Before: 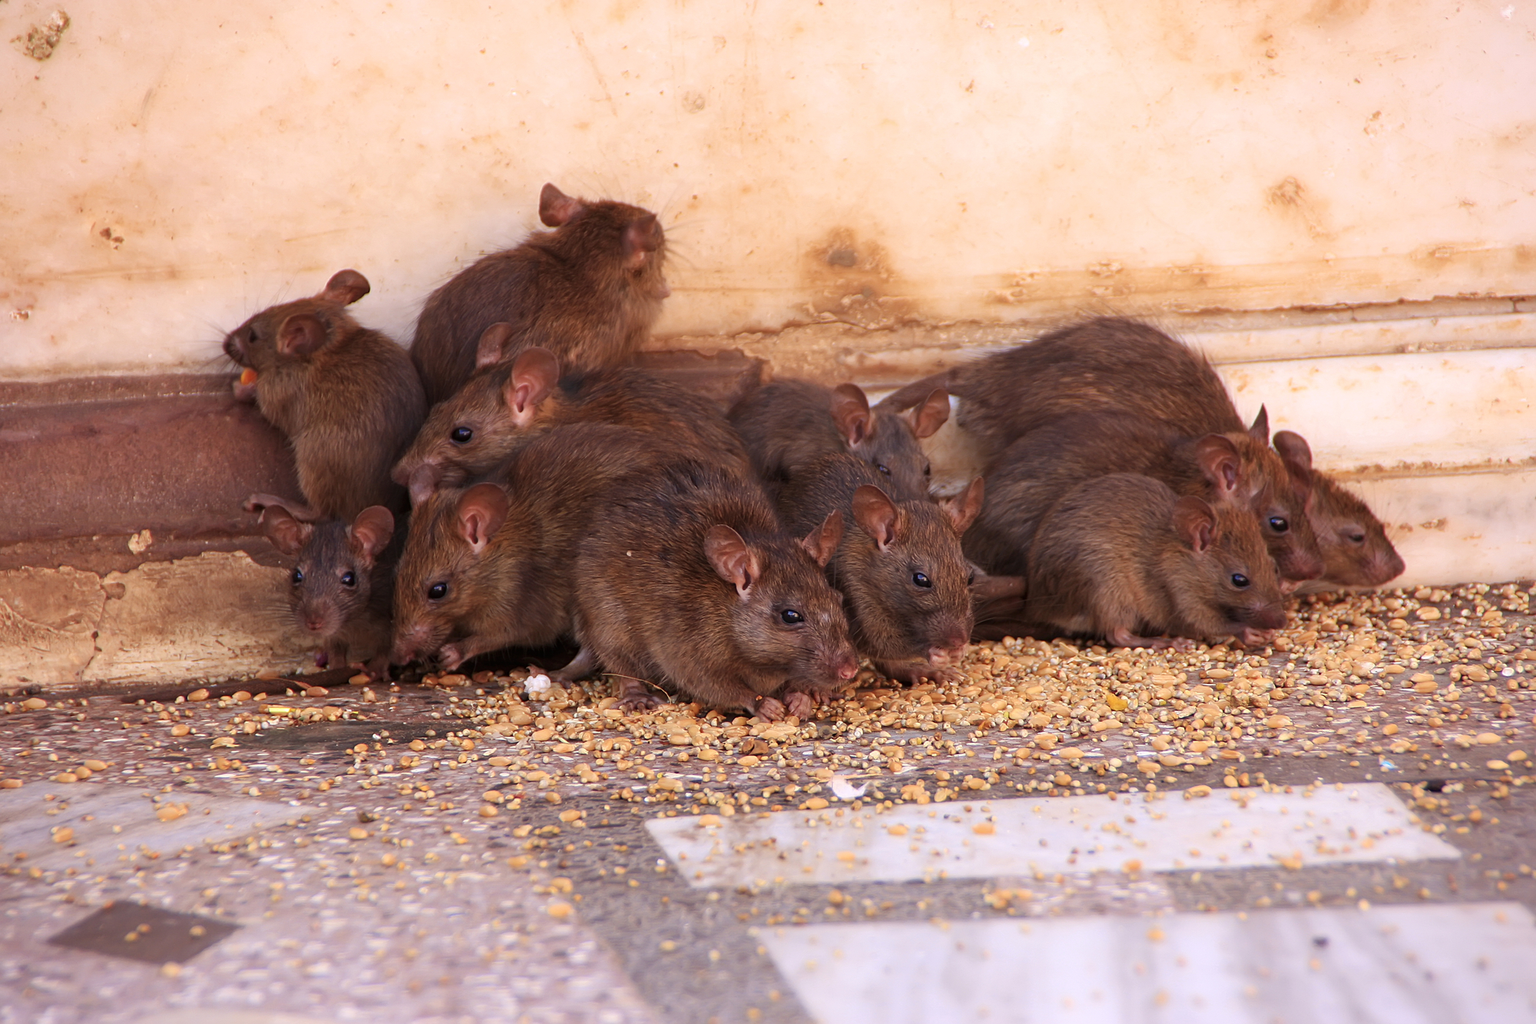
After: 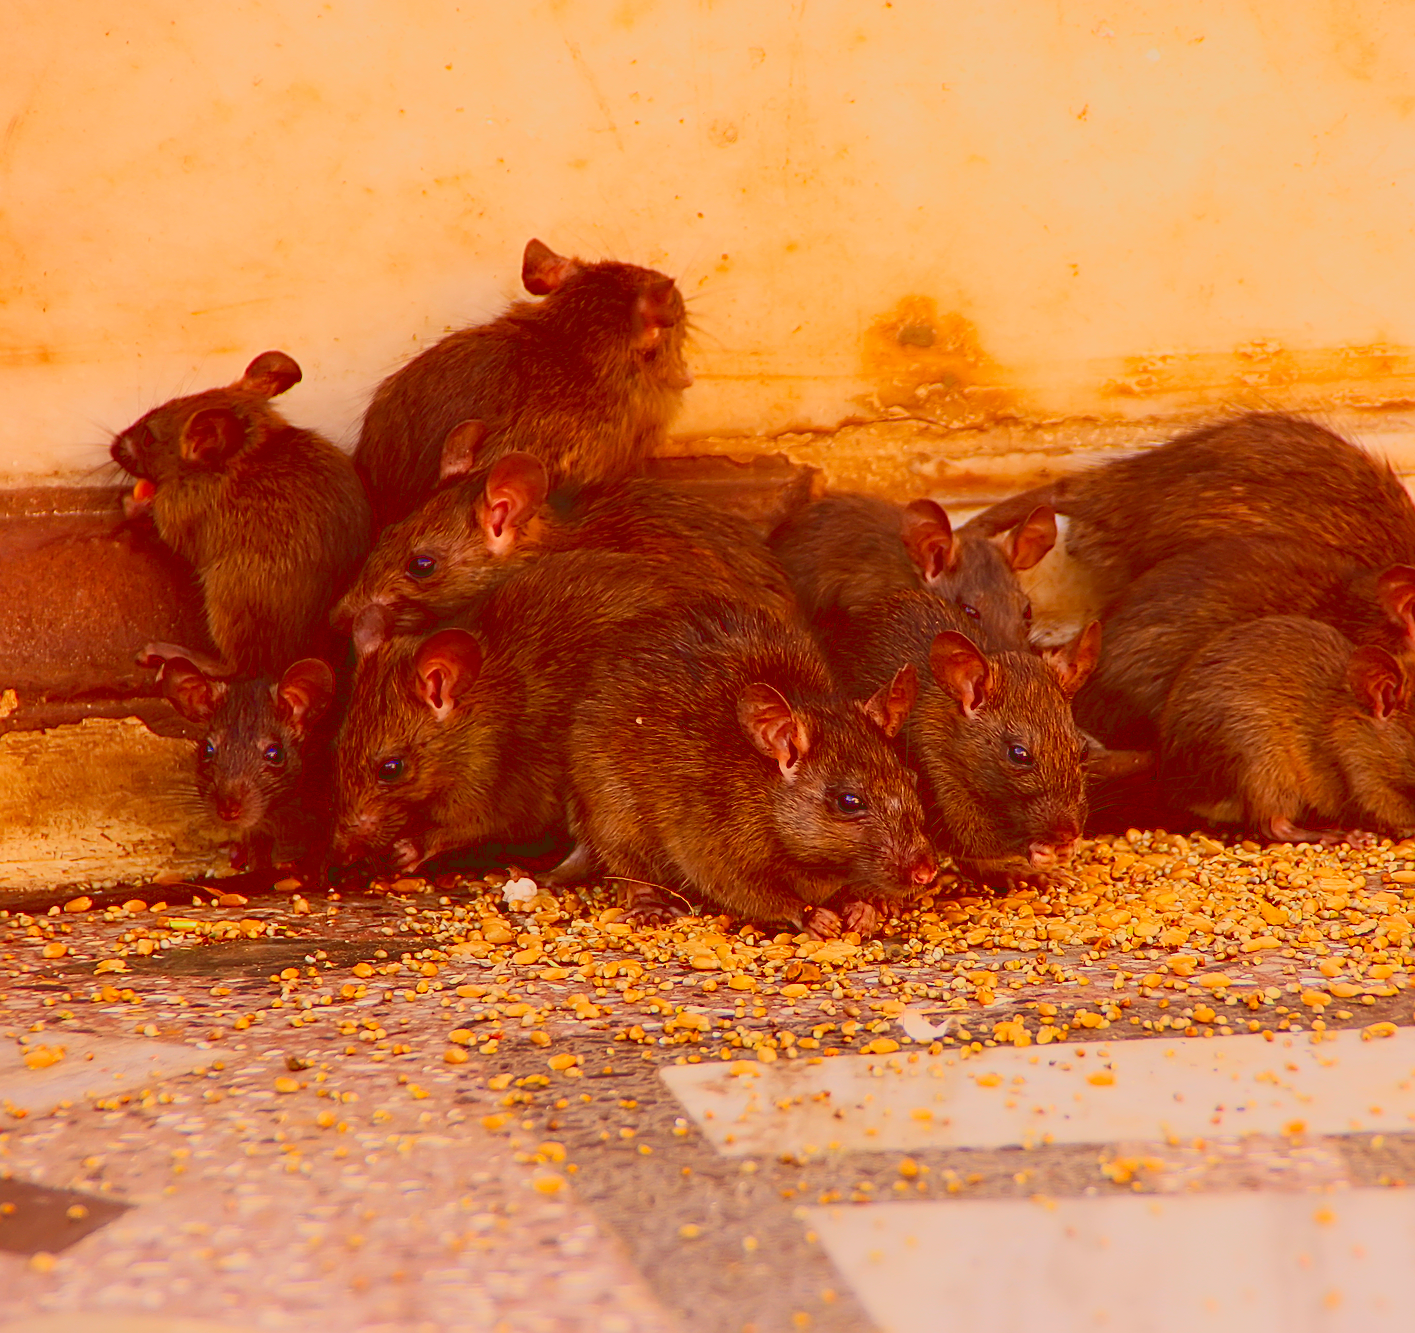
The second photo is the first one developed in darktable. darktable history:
sharpen: on, module defaults
crop and rotate: left 9.046%, right 20.189%
tone curve: curves: ch0 [(0, 0.148) (0.191, 0.225) (0.712, 0.695) (0.864, 0.797) (1, 0.839)], color space Lab, linked channels, preserve colors none
color balance rgb: perceptual saturation grading › global saturation 29.692%, global vibrance 10.985%
color correction: highlights a* 1.07, highlights b* 24.01, shadows a* 15.29, shadows b* 24.36
